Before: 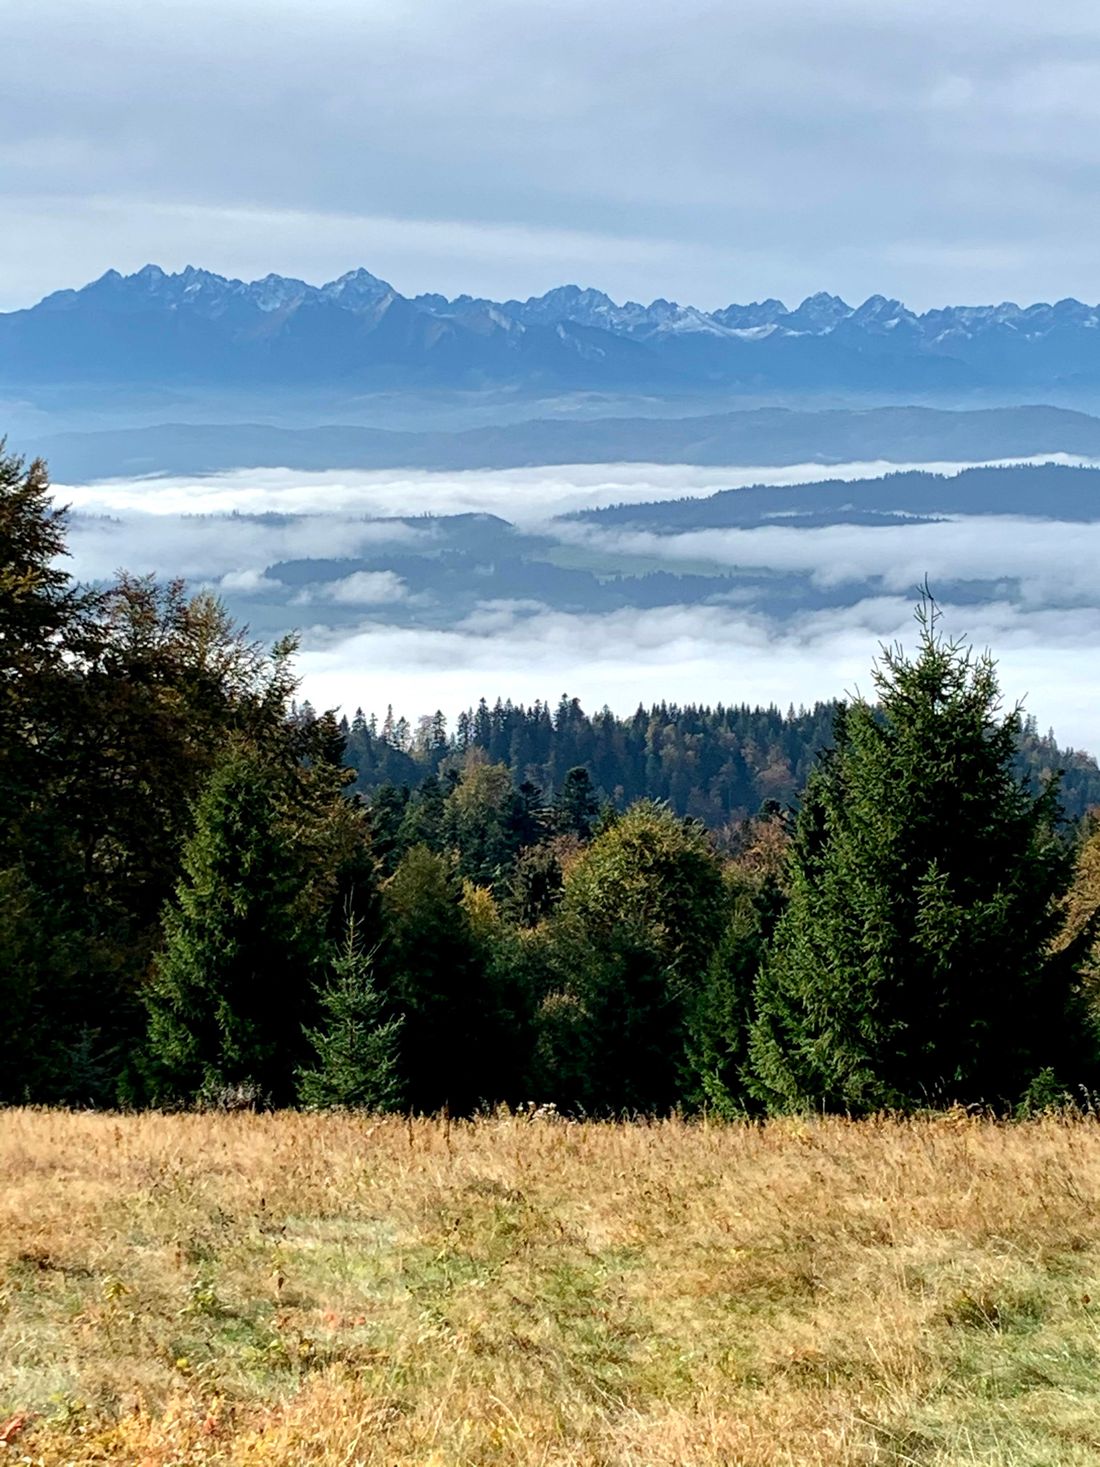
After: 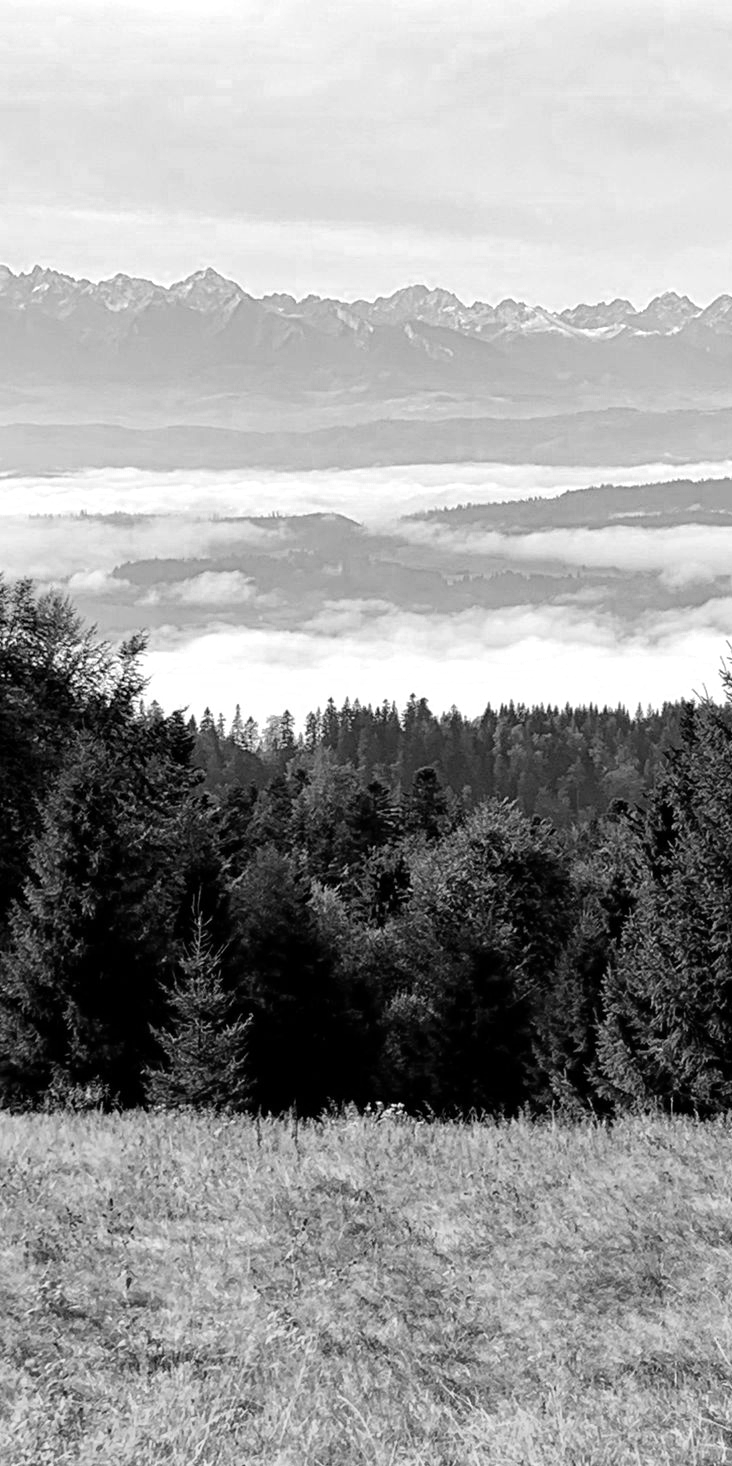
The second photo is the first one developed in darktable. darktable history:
color zones: curves: ch0 [(0, 0.613) (0.01, 0.613) (0.245, 0.448) (0.498, 0.529) (0.642, 0.665) (0.879, 0.777) (0.99, 0.613)]; ch1 [(0, 0) (0.143, 0) (0.286, 0) (0.429, 0) (0.571, 0) (0.714, 0) (0.857, 0)]
crop and rotate: left 13.882%, right 19.565%
